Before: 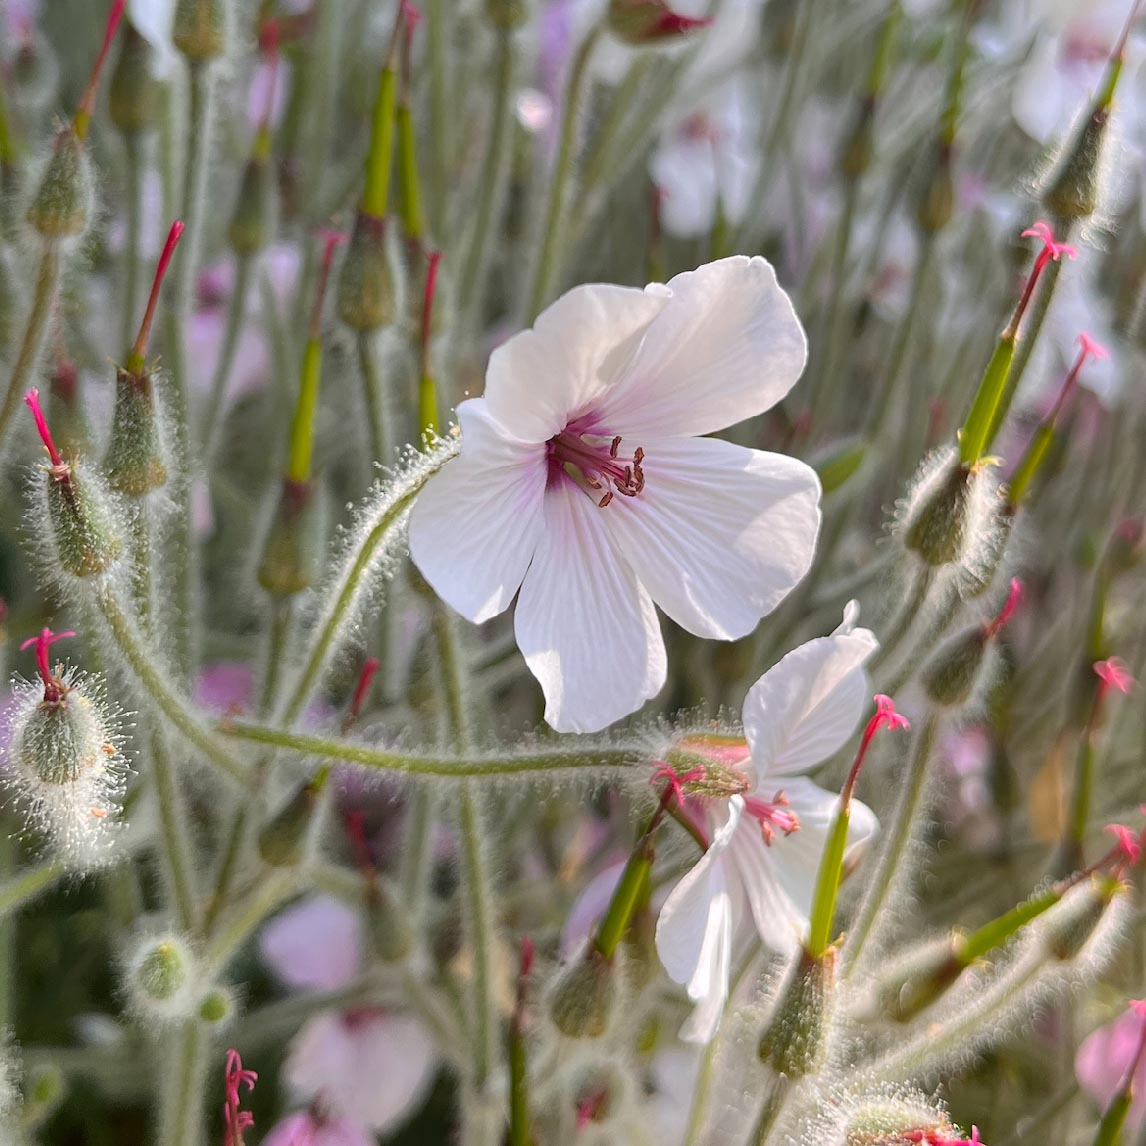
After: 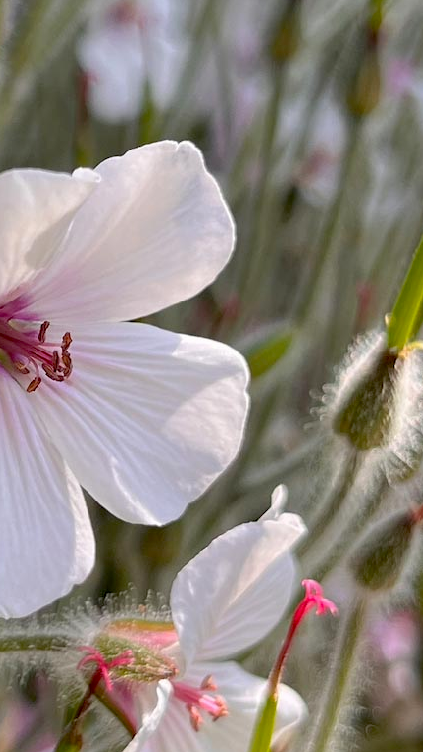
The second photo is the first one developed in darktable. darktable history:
exposure: black level correction 0.016, exposure -0.009 EV, compensate highlight preservation false
crop and rotate: left 49.936%, top 10.094%, right 13.136%, bottom 24.256%
